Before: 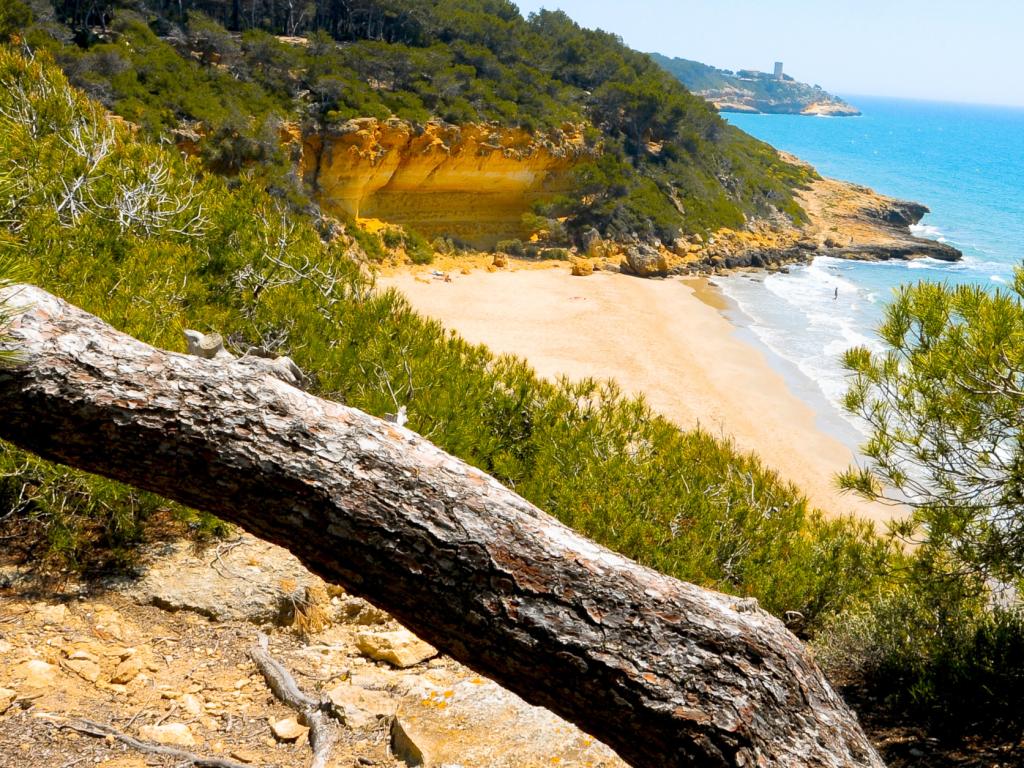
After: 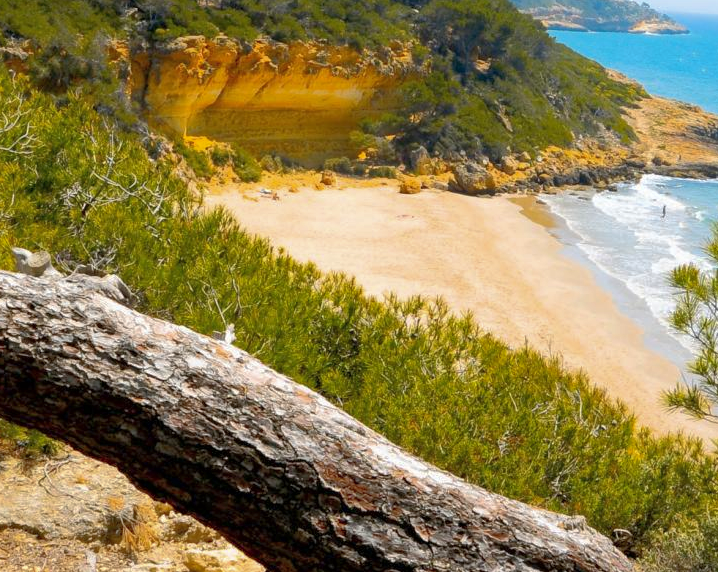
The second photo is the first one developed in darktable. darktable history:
crop and rotate: left 16.818%, top 10.804%, right 13.011%, bottom 14.681%
shadows and highlights: on, module defaults
